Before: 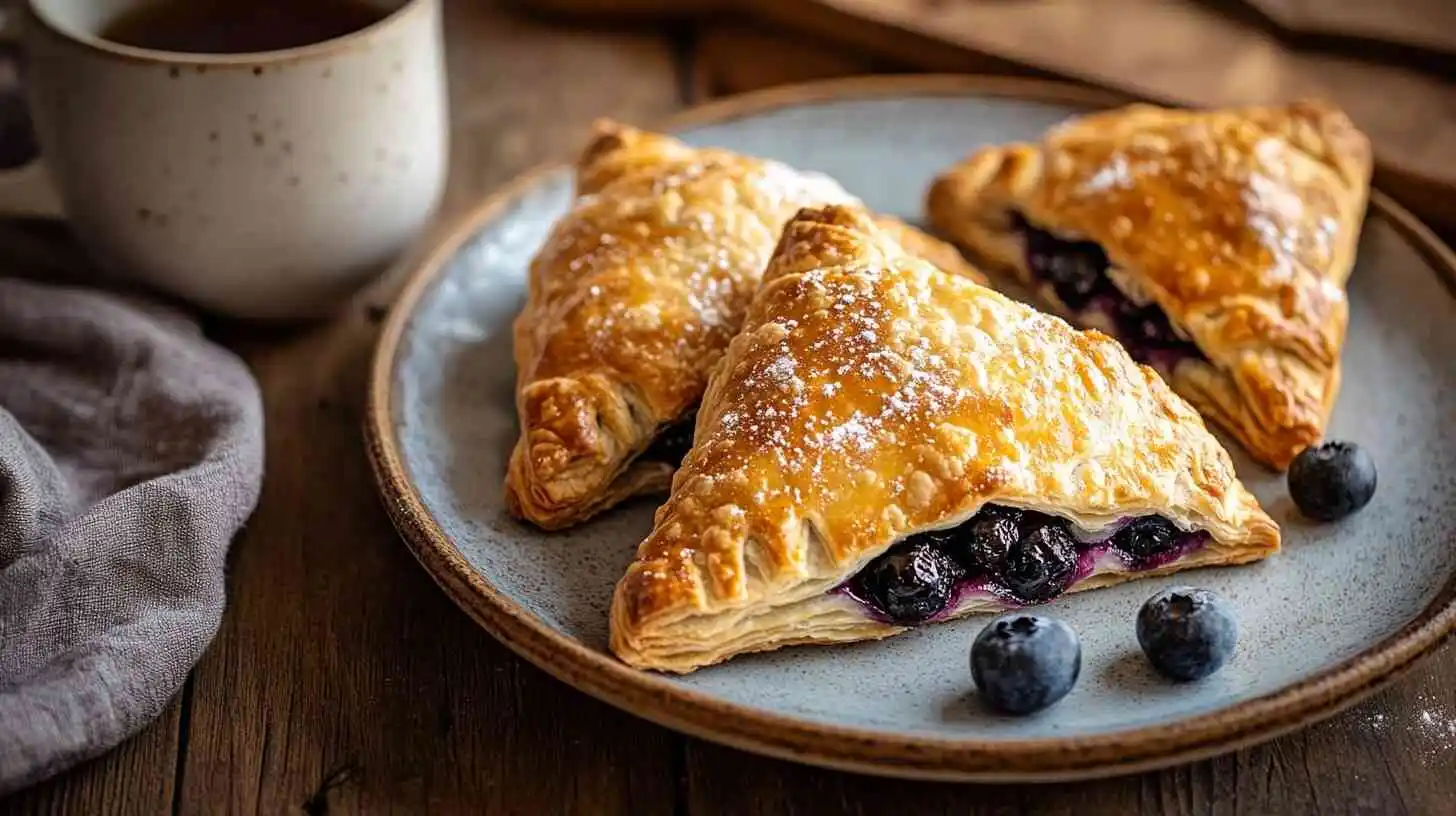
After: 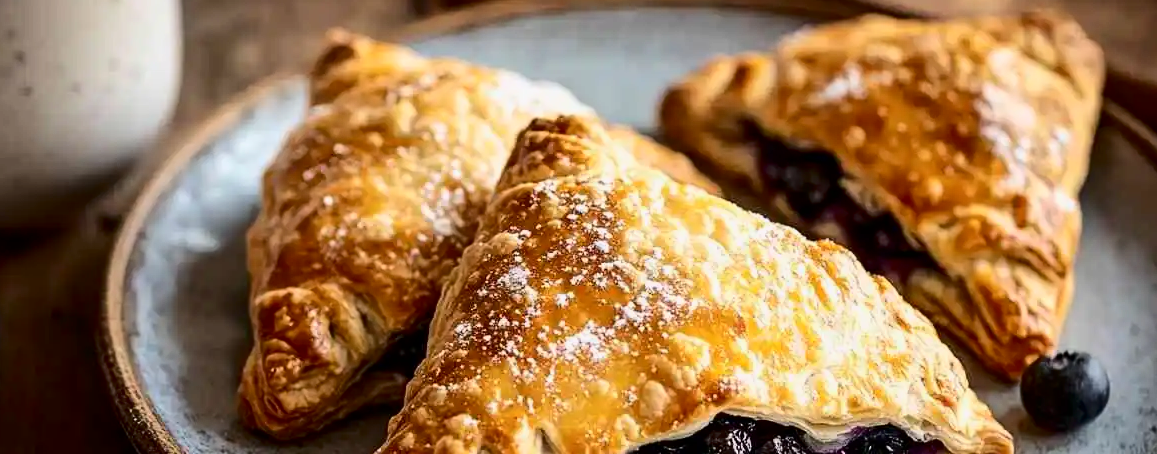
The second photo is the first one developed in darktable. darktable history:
crop: left 18.38%, top 11.092%, right 2.134%, bottom 33.217%
shadows and highlights: shadows -20, white point adjustment -2, highlights -35
exposure: black level correction 0.001, compensate highlight preservation false
contrast brightness saturation: contrast 0.28
